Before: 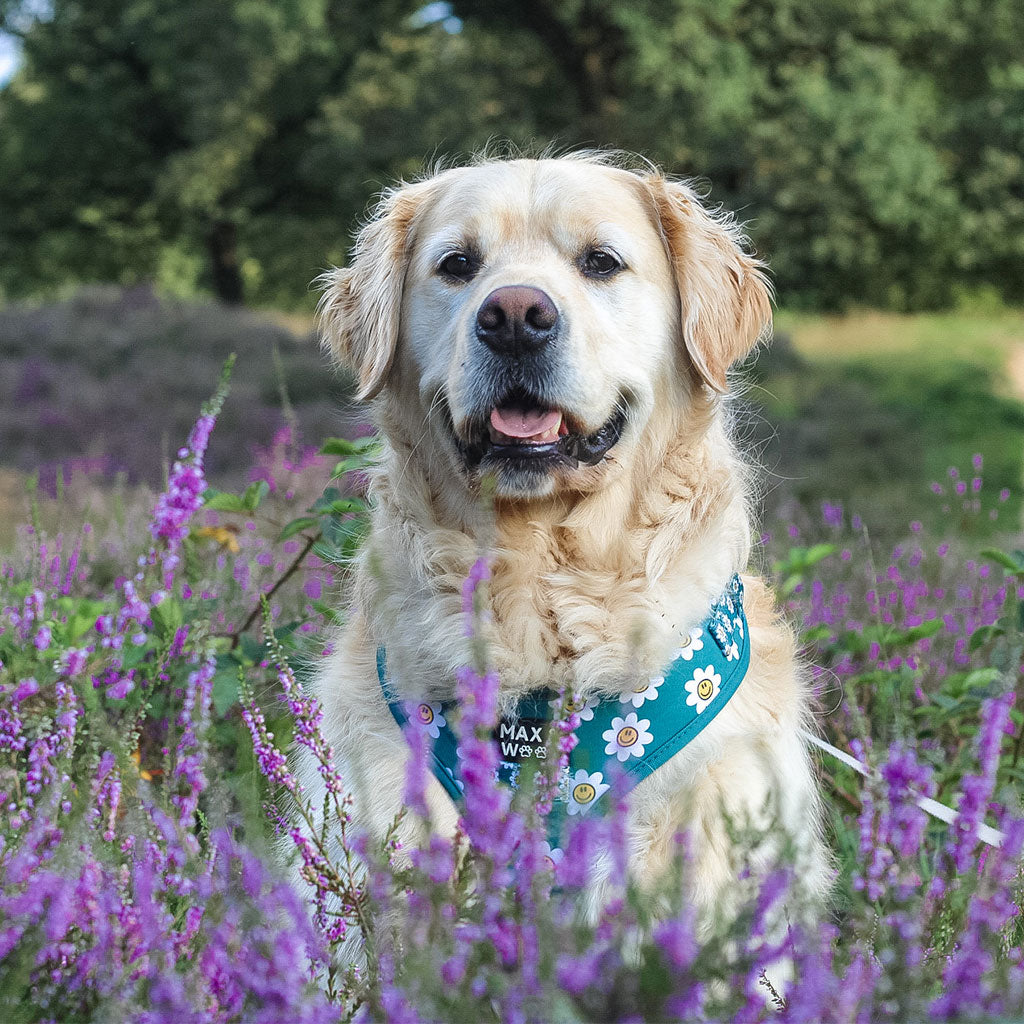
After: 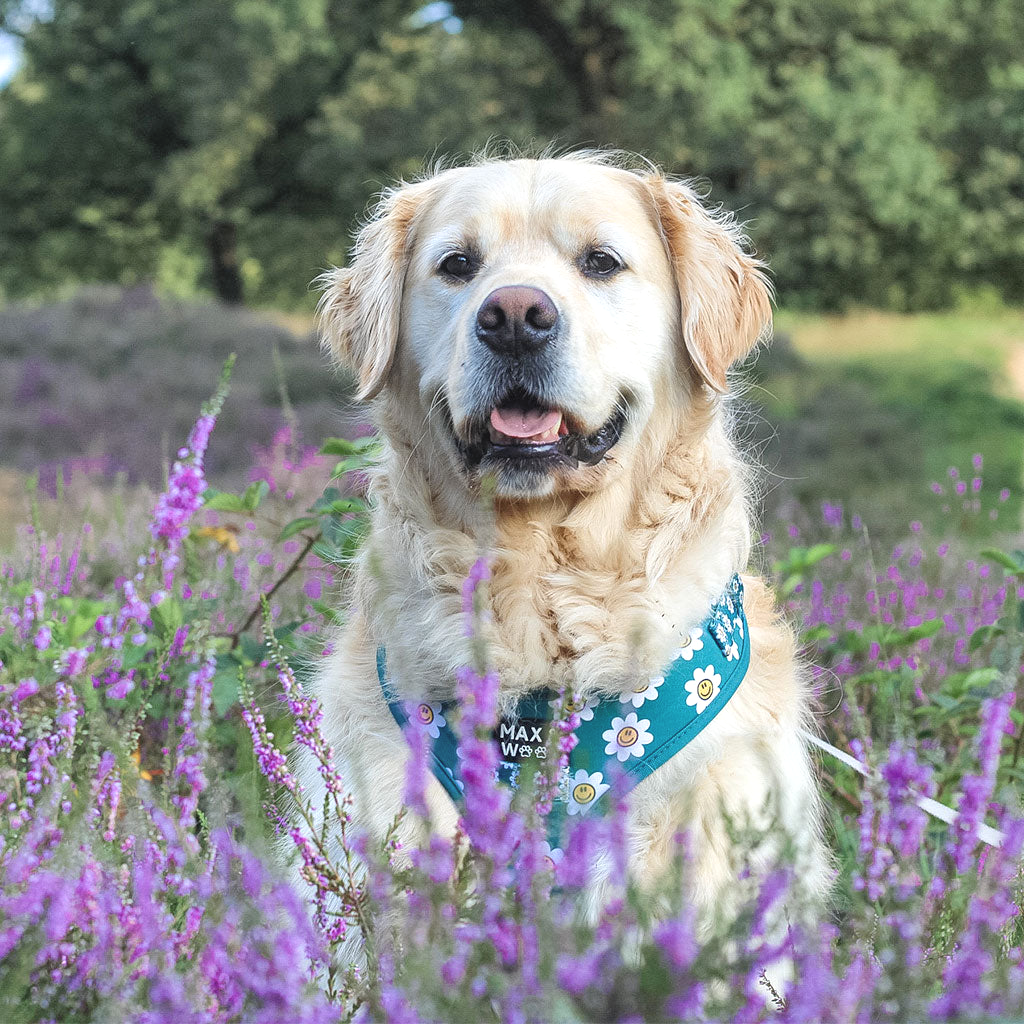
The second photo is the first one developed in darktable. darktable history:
shadows and highlights: radius 171.16, shadows 27, white point adjustment 3.13, highlights -67.95, soften with gaussian
contrast brightness saturation: brightness 0.15
